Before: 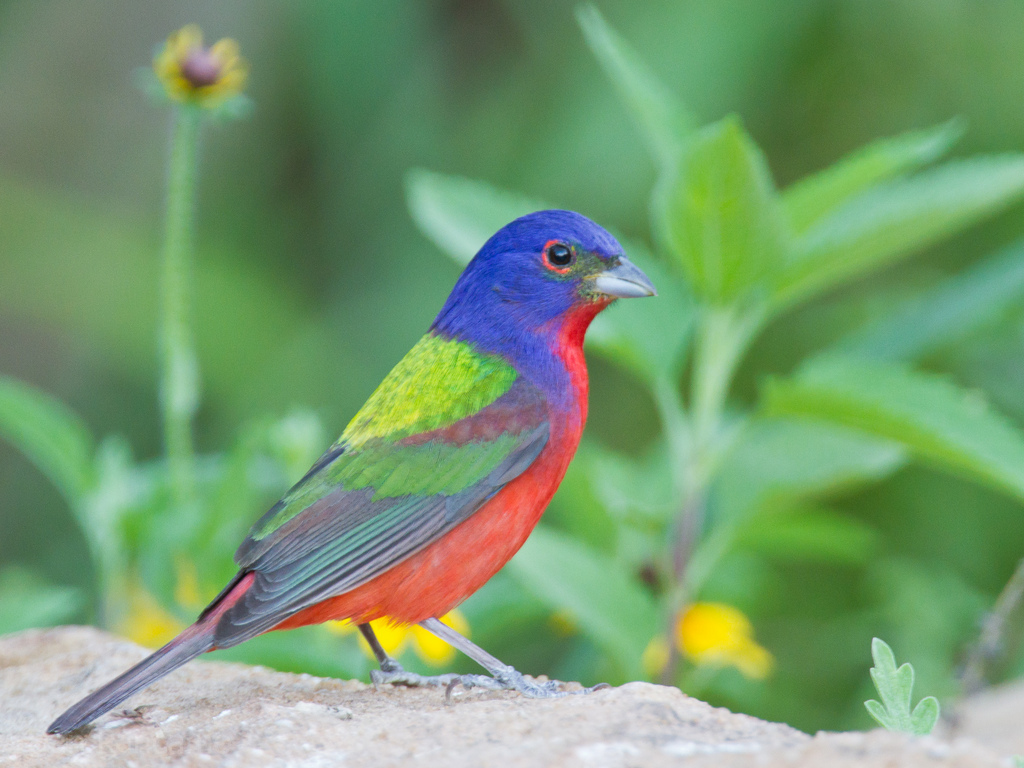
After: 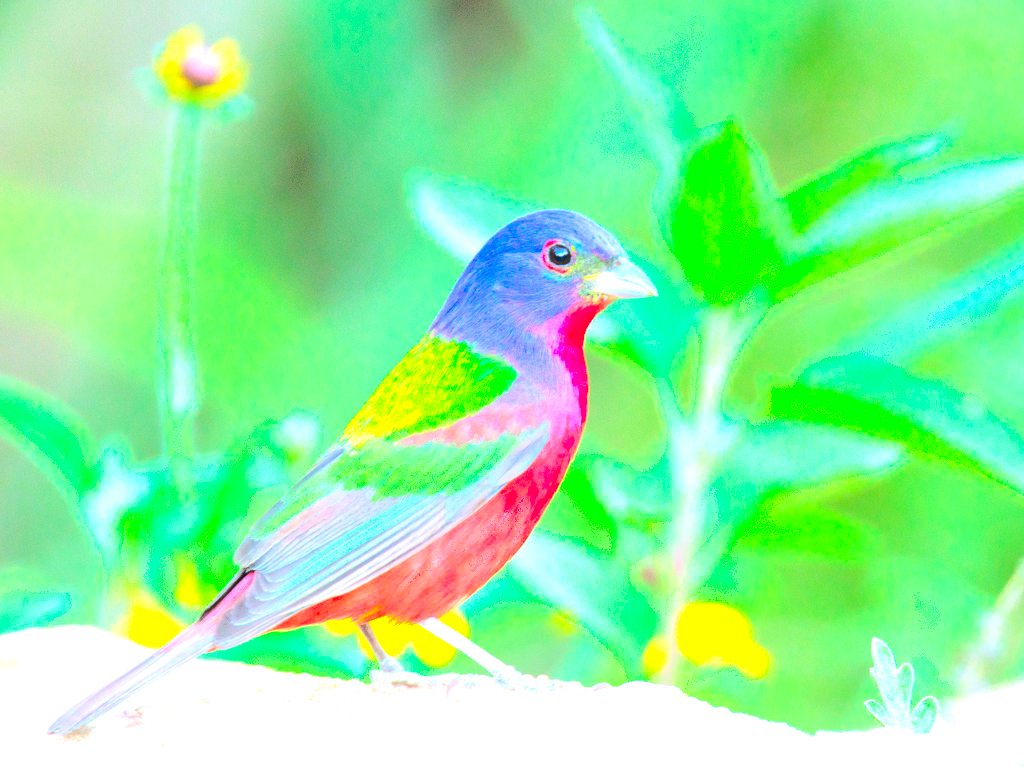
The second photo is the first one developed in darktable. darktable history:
tone equalizer: -8 EV -0.417 EV, -7 EV -0.389 EV, -6 EV -0.333 EV, -5 EV -0.222 EV, -3 EV 0.222 EV, -2 EV 0.333 EV, -1 EV 0.389 EV, +0 EV 0.417 EV, edges refinement/feathering 500, mask exposure compensation -1.57 EV, preserve details no
color contrast: green-magenta contrast 1.69, blue-yellow contrast 1.49
exposure: black level correction 0, exposure 1.2 EV, compensate highlight preservation false
shadows and highlights: shadows -70, highlights 35, soften with gaussian
contrast brightness saturation: contrast 0.15, brightness 0.05
